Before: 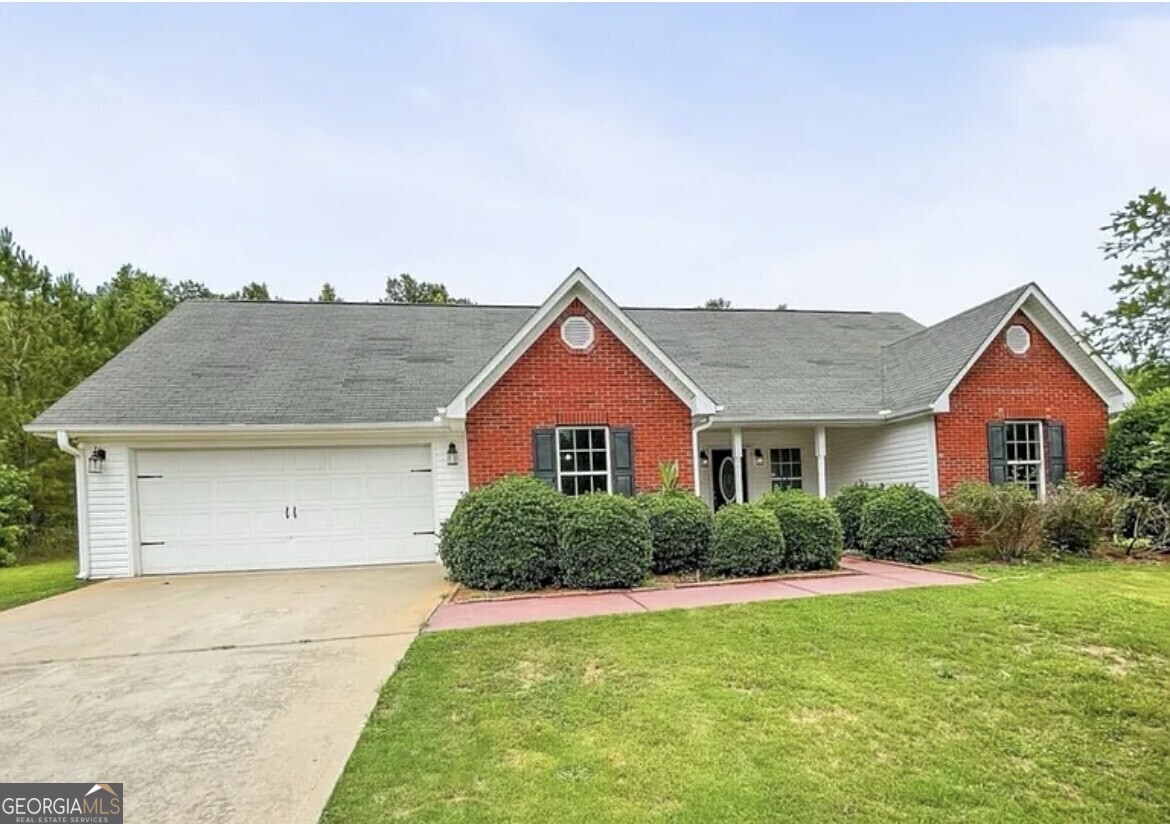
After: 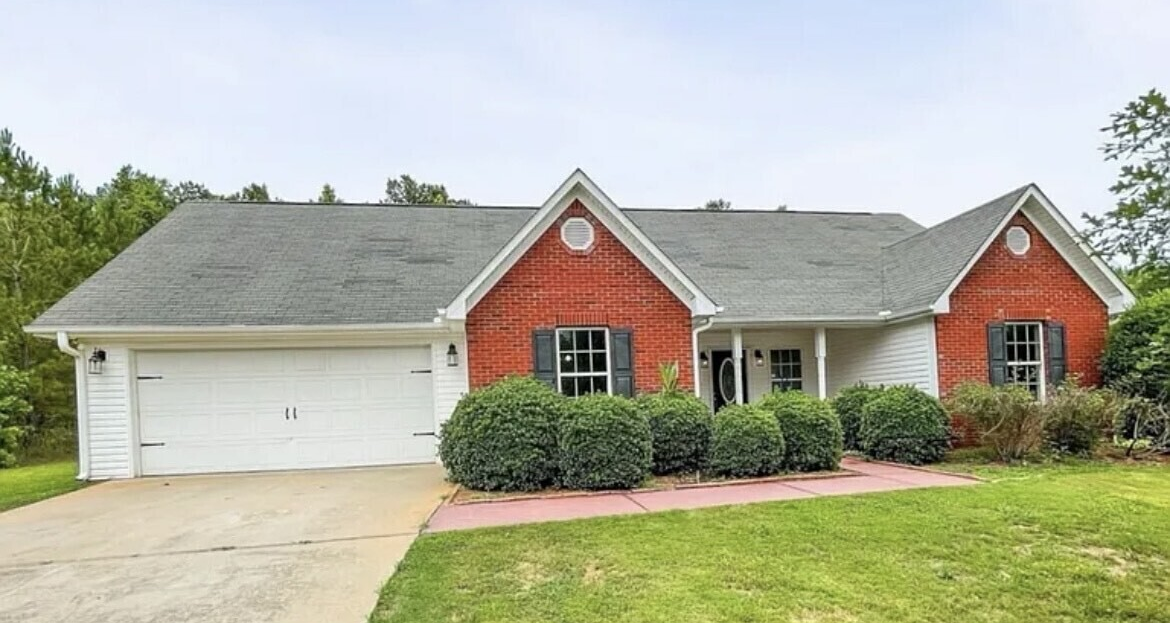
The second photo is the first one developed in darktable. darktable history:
crop and rotate: top 12.133%, bottom 12.18%
